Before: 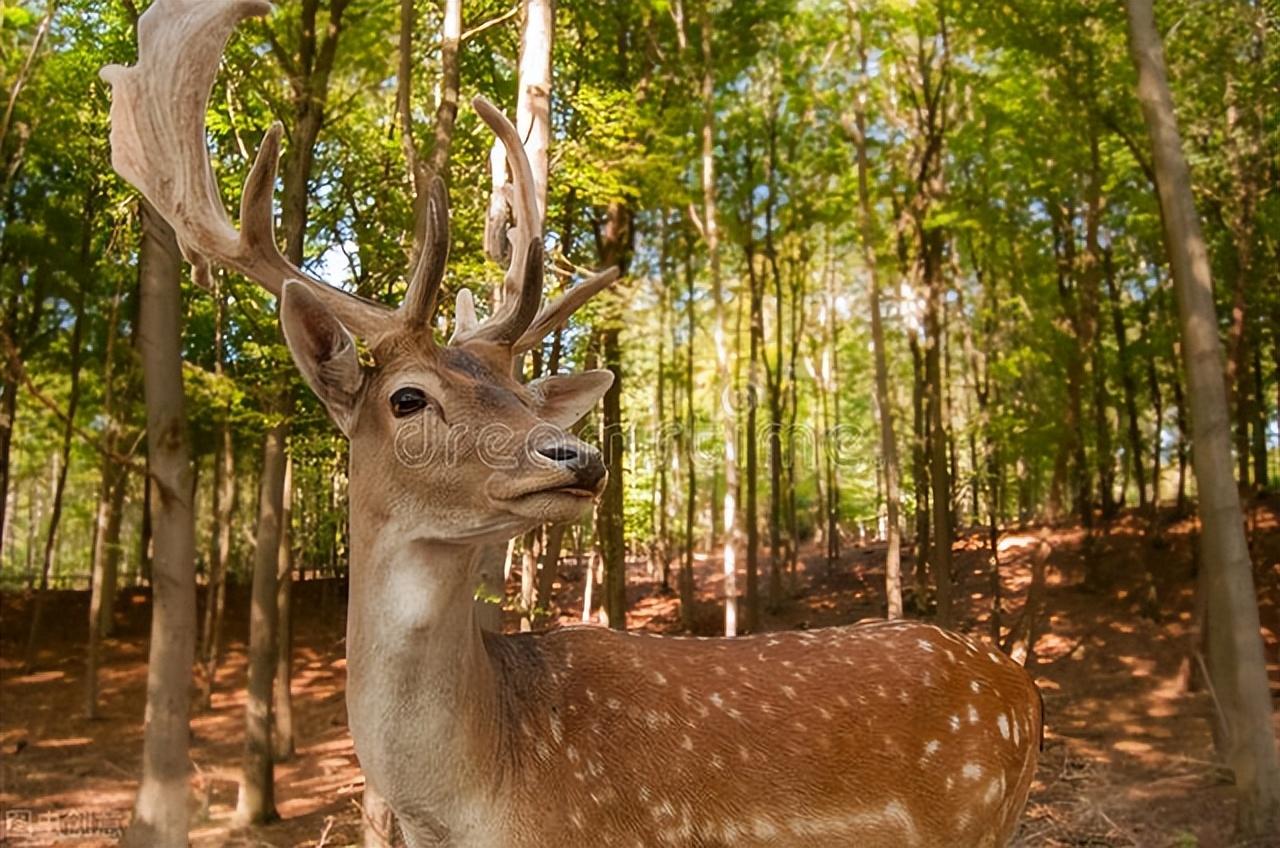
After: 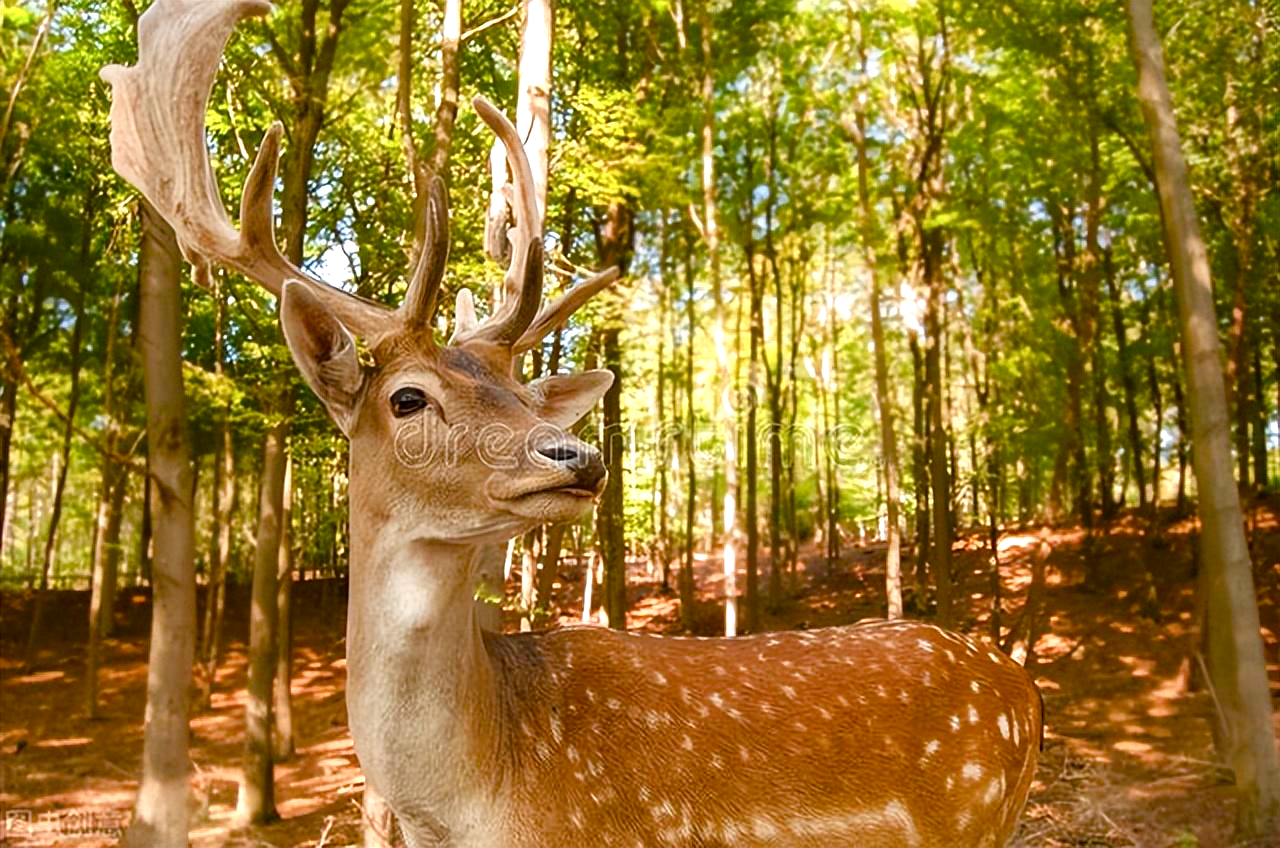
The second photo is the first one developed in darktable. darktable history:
color balance rgb: perceptual saturation grading › global saturation 20%, perceptual saturation grading › highlights -25%, perceptual saturation grading › shadows 50%
exposure: exposure 0.6 EV, compensate highlight preservation false
